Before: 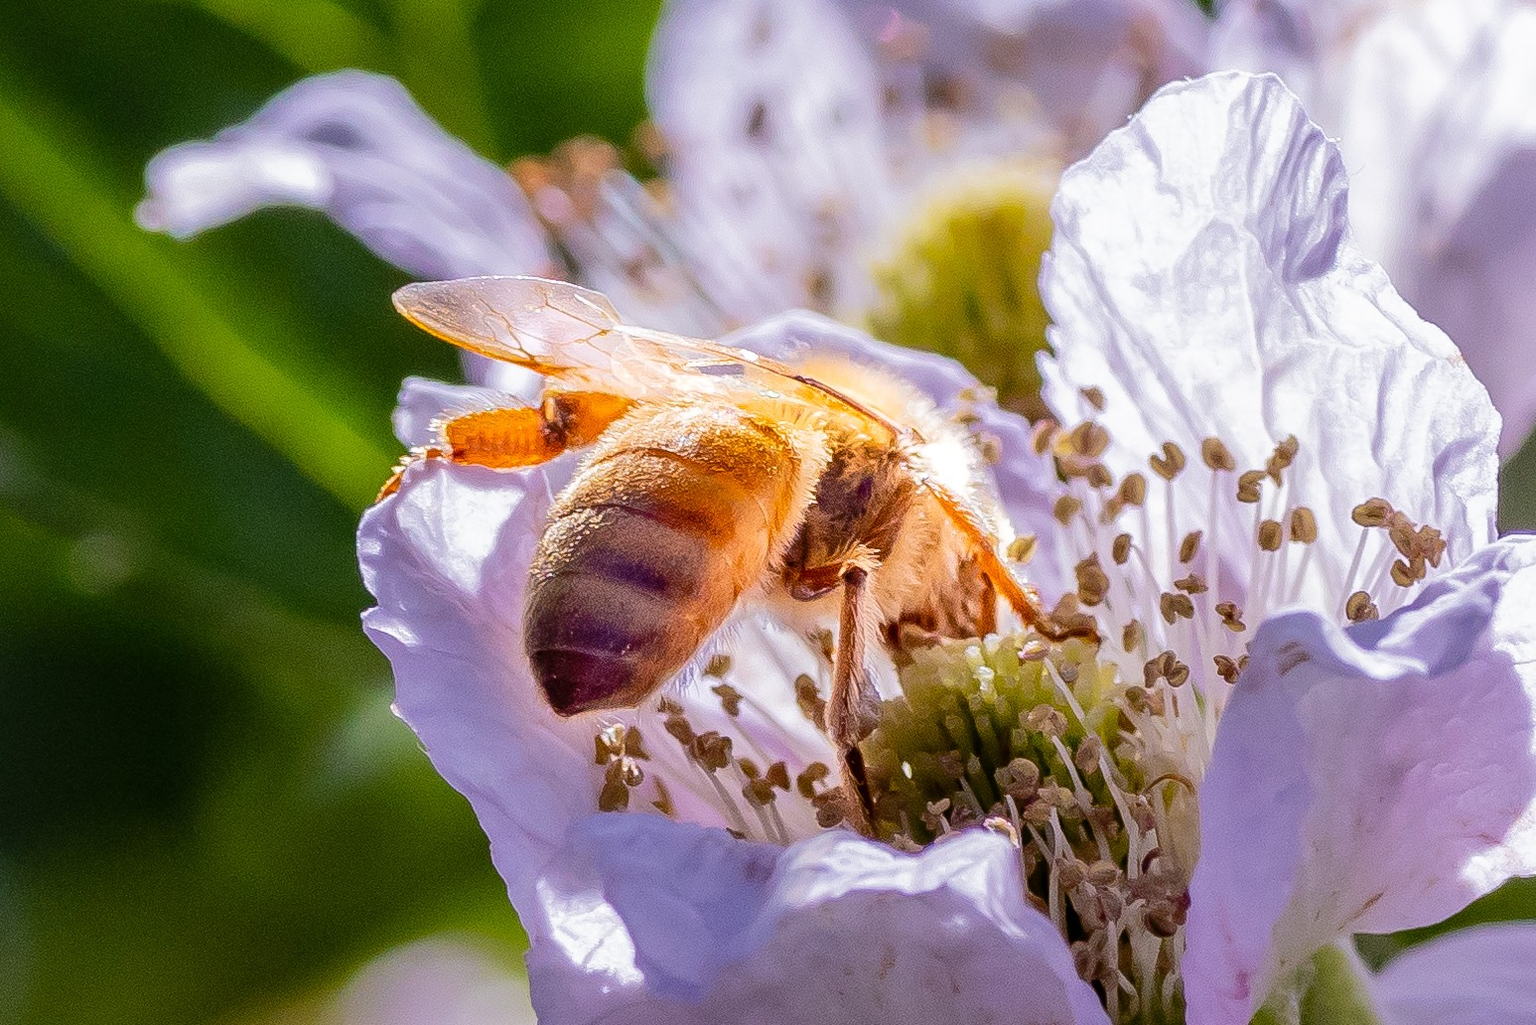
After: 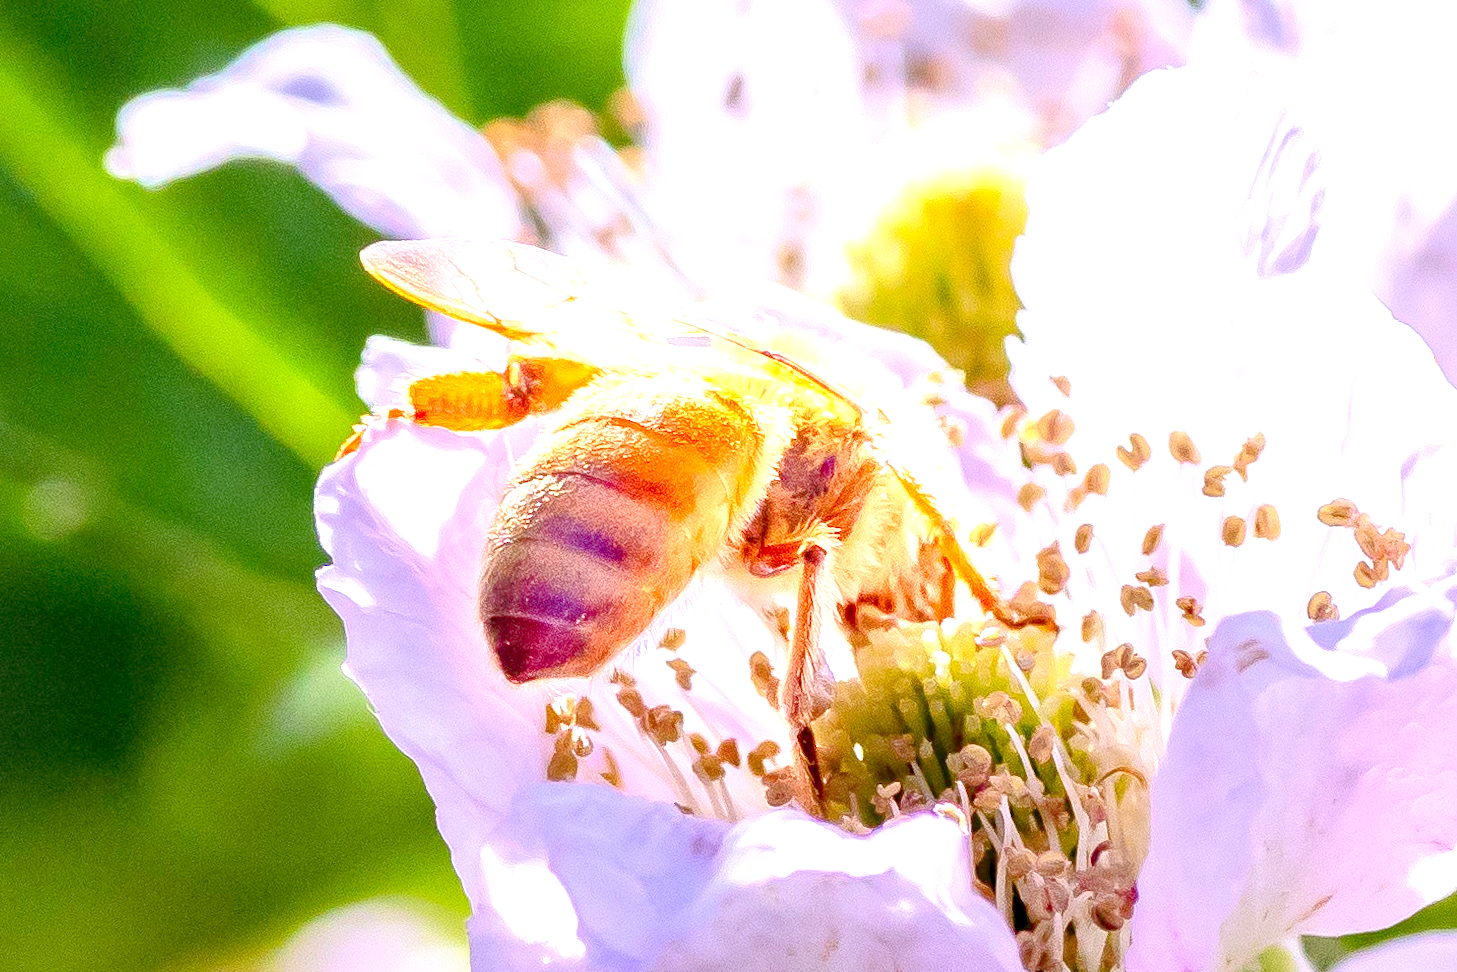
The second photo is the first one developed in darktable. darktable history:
levels: levels [0, 0.397, 0.955]
exposure: black level correction 0.001, exposure 1.05 EV, compensate exposure bias true, compensate highlight preservation false
crop and rotate: angle -2.38°
